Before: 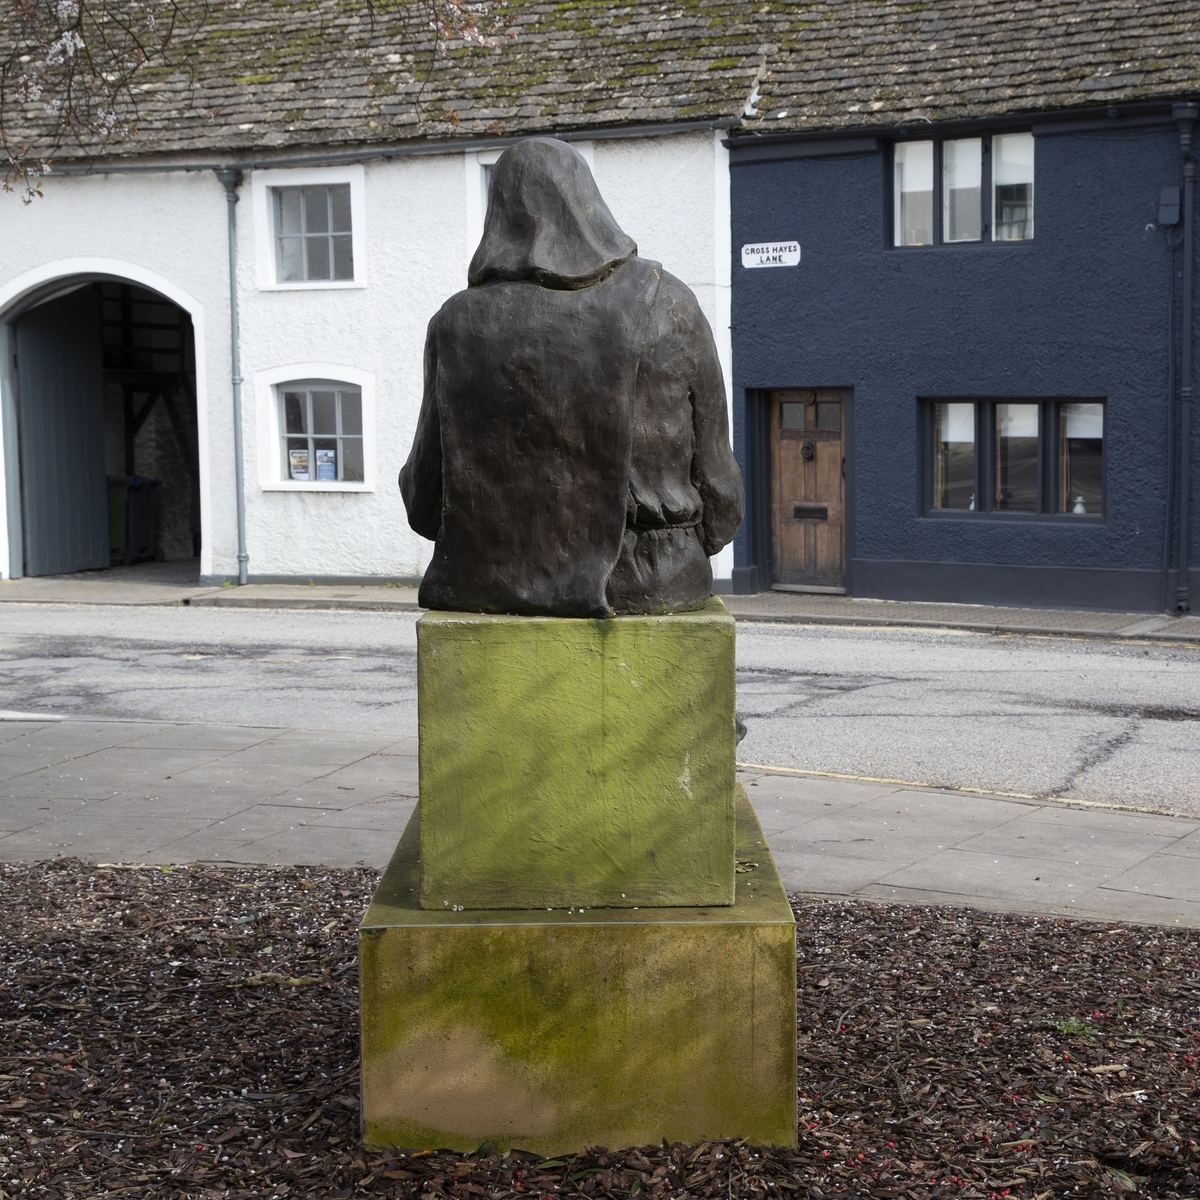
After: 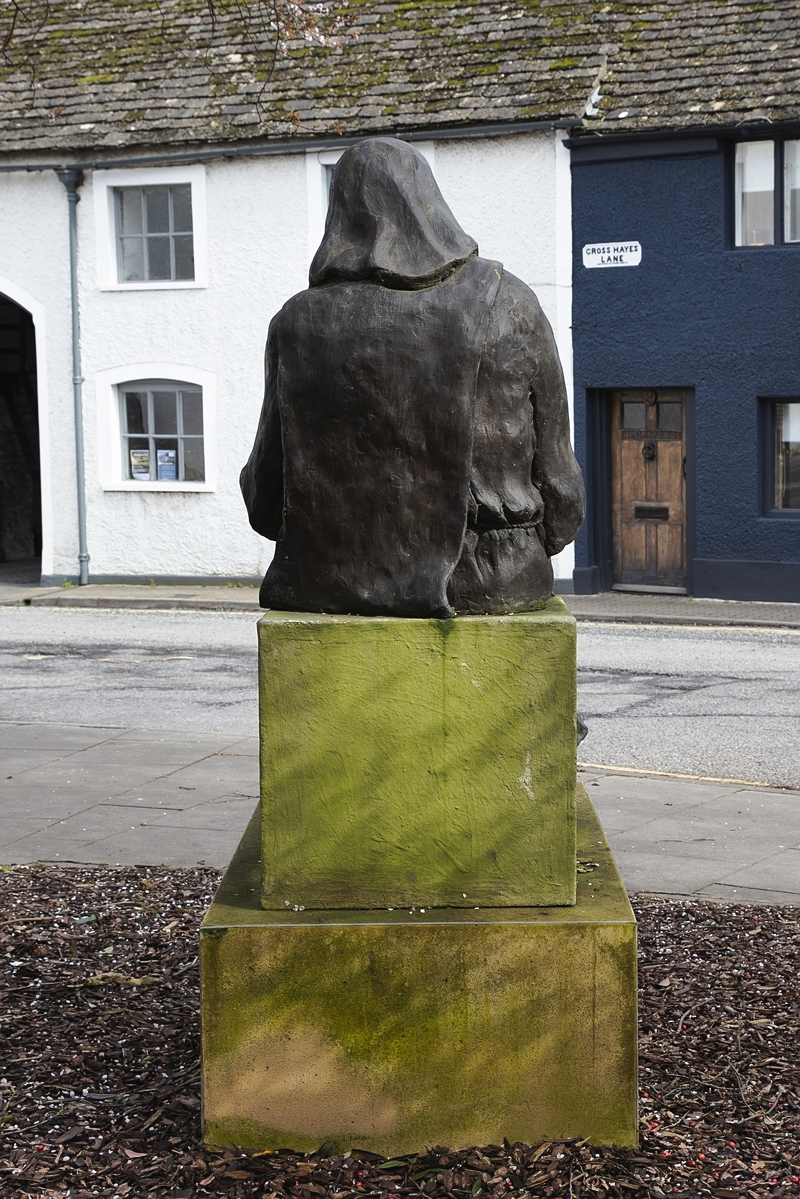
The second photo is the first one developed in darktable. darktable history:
shadows and highlights: soften with gaussian
color zones: curves: ch0 [(0, 0.5) (0.143, 0.5) (0.286, 0.5) (0.429, 0.5) (0.62, 0.489) (0.714, 0.445) (0.844, 0.496) (1, 0.5)]; ch1 [(0, 0.5) (0.143, 0.5) (0.286, 0.5) (0.429, 0.5) (0.571, 0.5) (0.714, 0.523) (0.857, 0.5) (1, 0.5)]
sharpen: radius 1.317, amount 0.308, threshold 0.184
tone curve: curves: ch0 [(0, 0.021) (0.059, 0.053) (0.212, 0.18) (0.337, 0.304) (0.495, 0.505) (0.725, 0.731) (0.89, 0.919) (1, 1)]; ch1 [(0, 0) (0.094, 0.081) (0.285, 0.299) (0.413, 0.43) (0.479, 0.475) (0.54, 0.55) (0.615, 0.65) (0.683, 0.688) (1, 1)]; ch2 [(0, 0) (0.257, 0.217) (0.434, 0.434) (0.498, 0.507) (0.599, 0.578) (1, 1)], preserve colors none
crop and rotate: left 13.329%, right 19.999%
